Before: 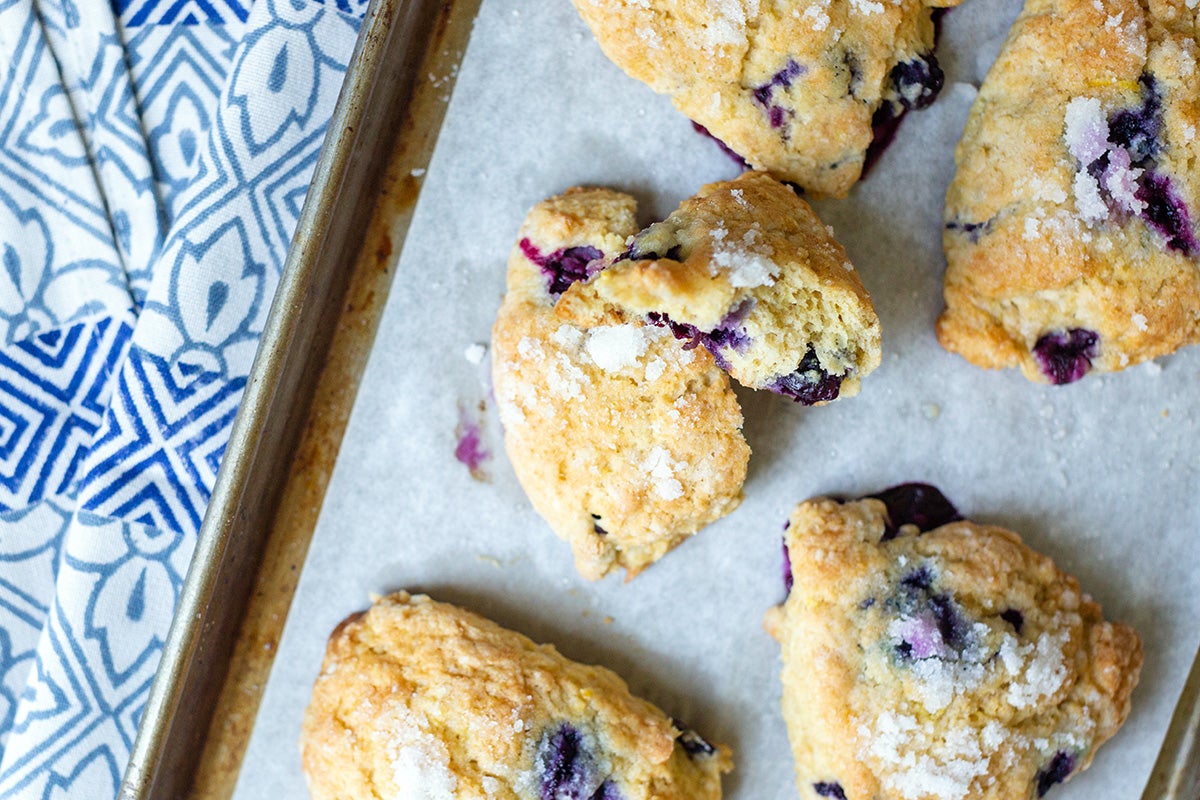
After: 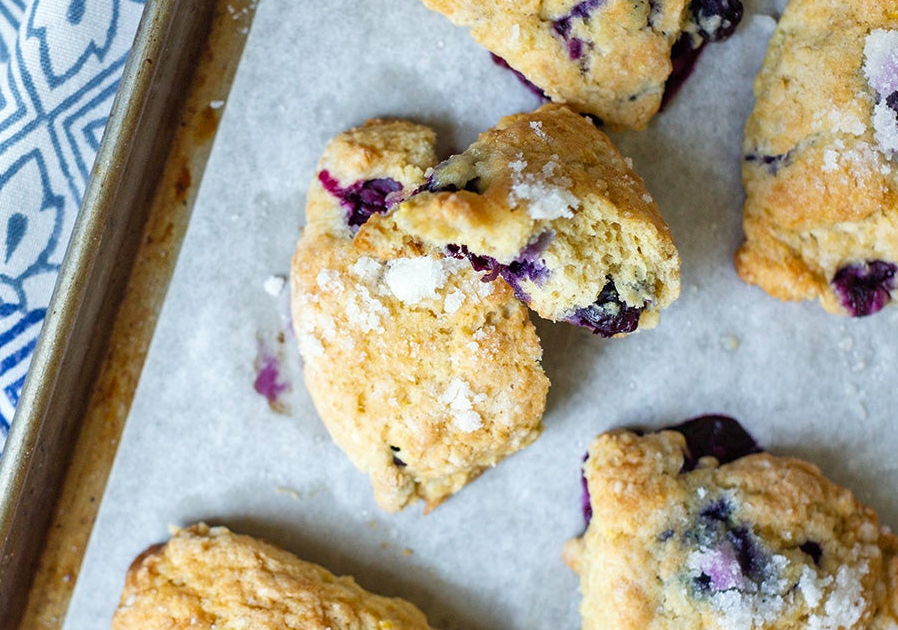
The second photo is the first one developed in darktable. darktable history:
crop: left 16.8%, top 8.566%, right 8.365%, bottom 12.672%
shadows and highlights: shadows -87.82, highlights -37.18, soften with gaussian
